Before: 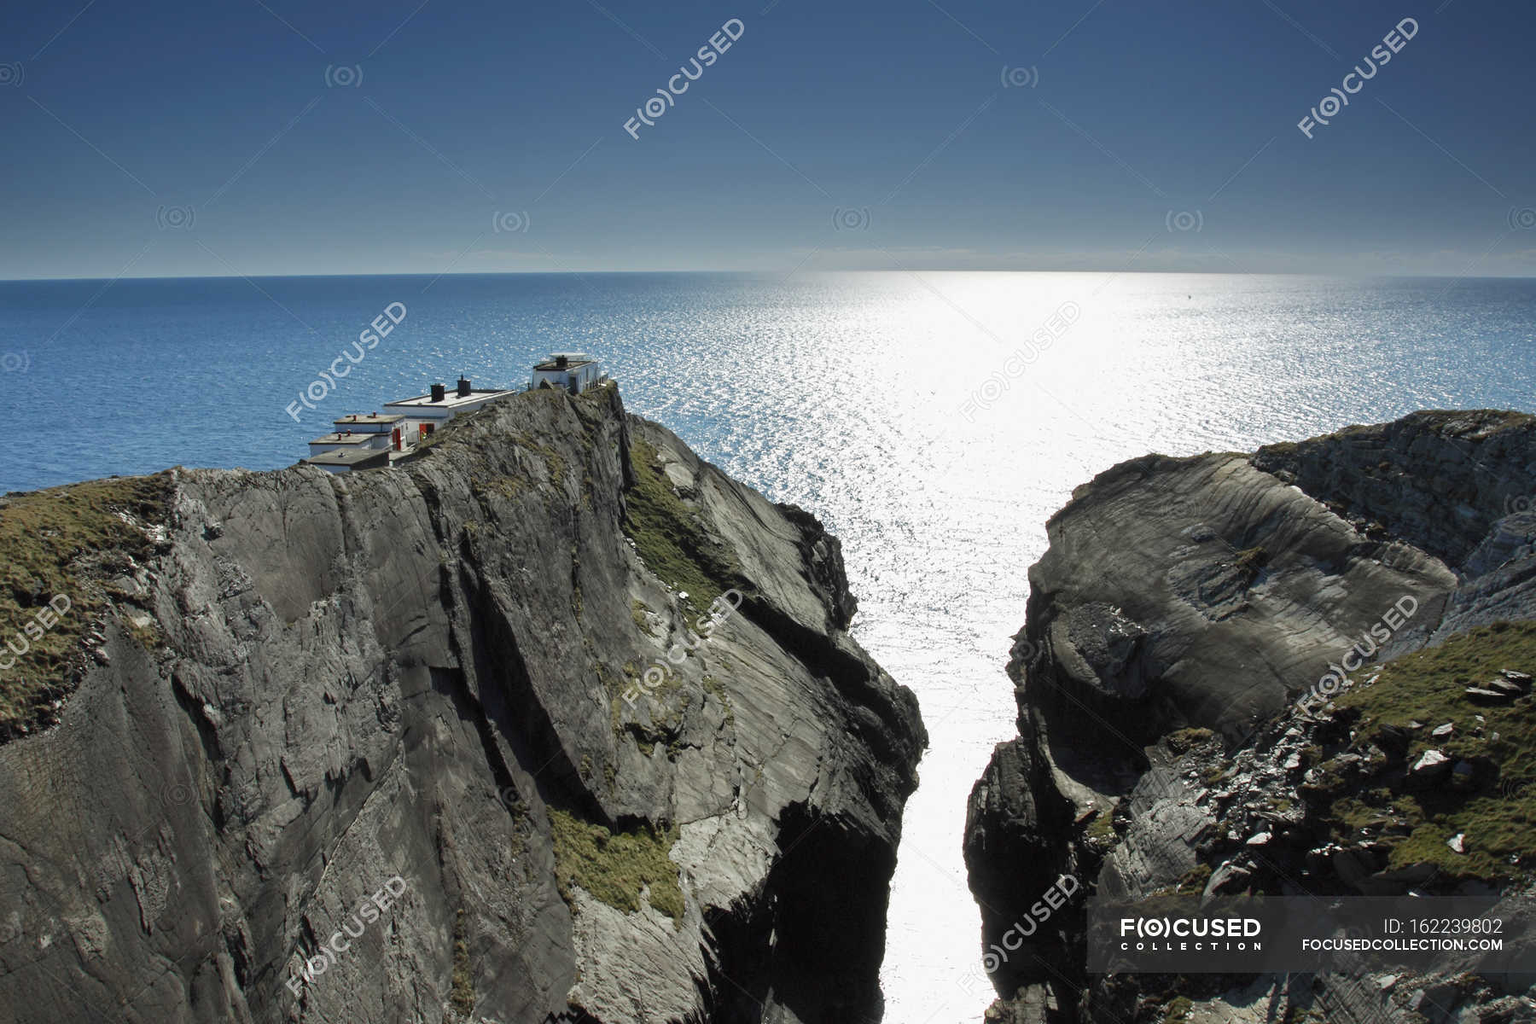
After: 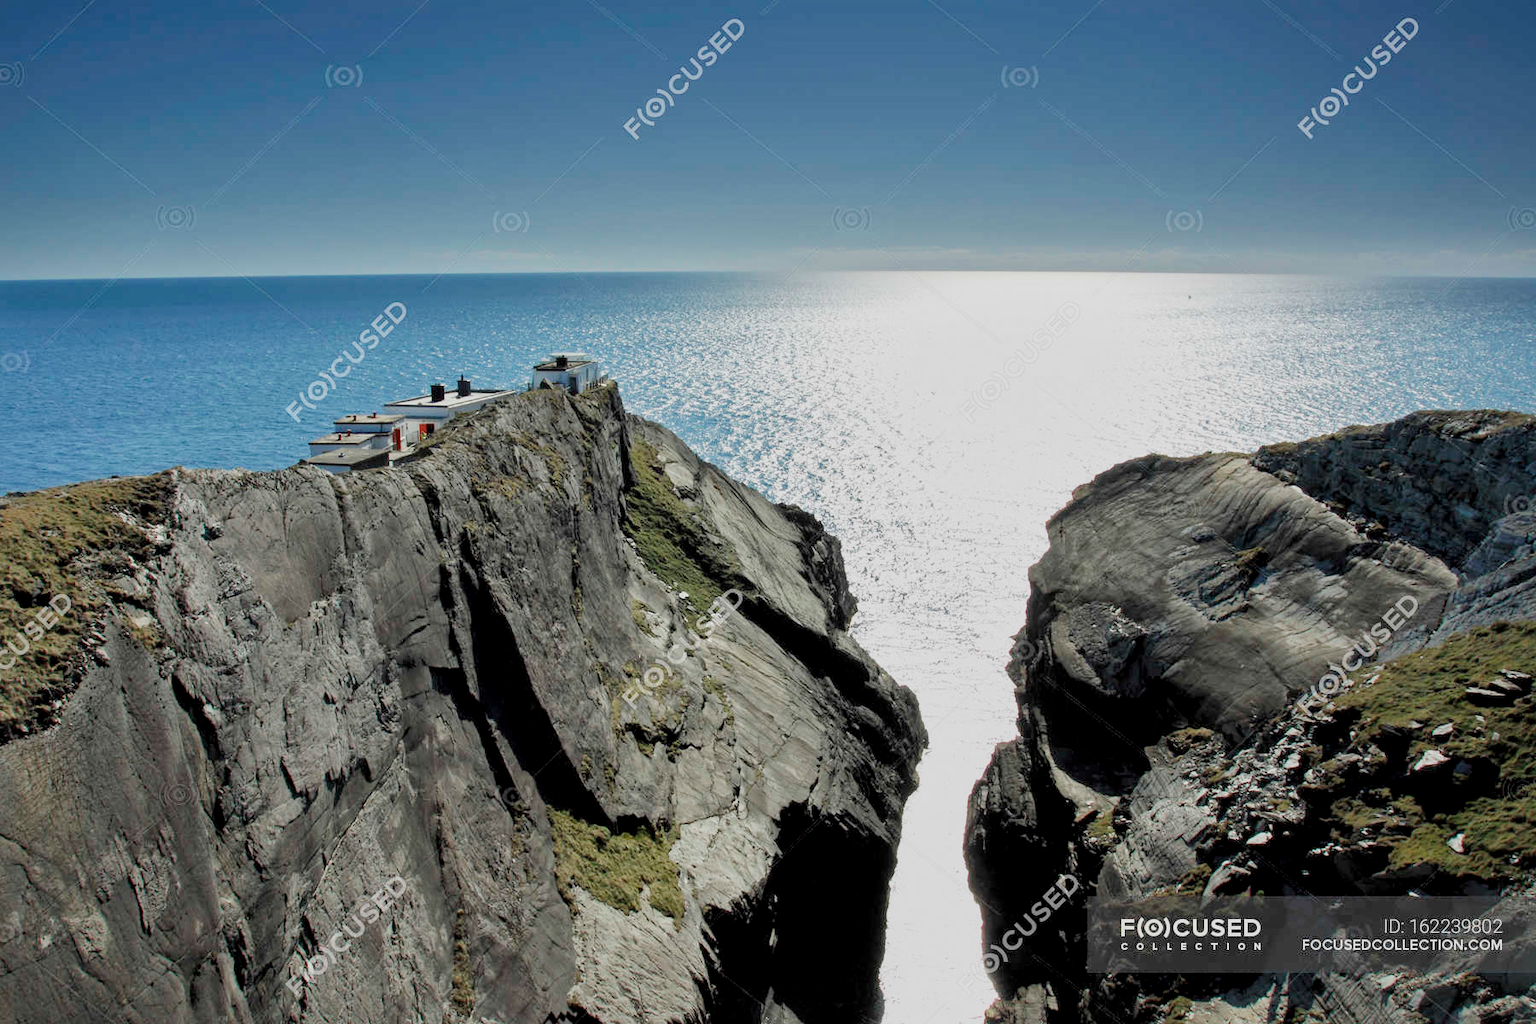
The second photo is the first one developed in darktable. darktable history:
filmic rgb: black relative exposure -8.83 EV, white relative exposure 4.99 EV, target black luminance 0%, hardness 3.78, latitude 66.35%, contrast 0.817, highlights saturation mix 10.07%, shadows ↔ highlights balance 20.1%
exposure: exposure 0.564 EV, compensate highlight preservation false
local contrast: mode bilateral grid, contrast 20, coarseness 49, detail 130%, midtone range 0.2
